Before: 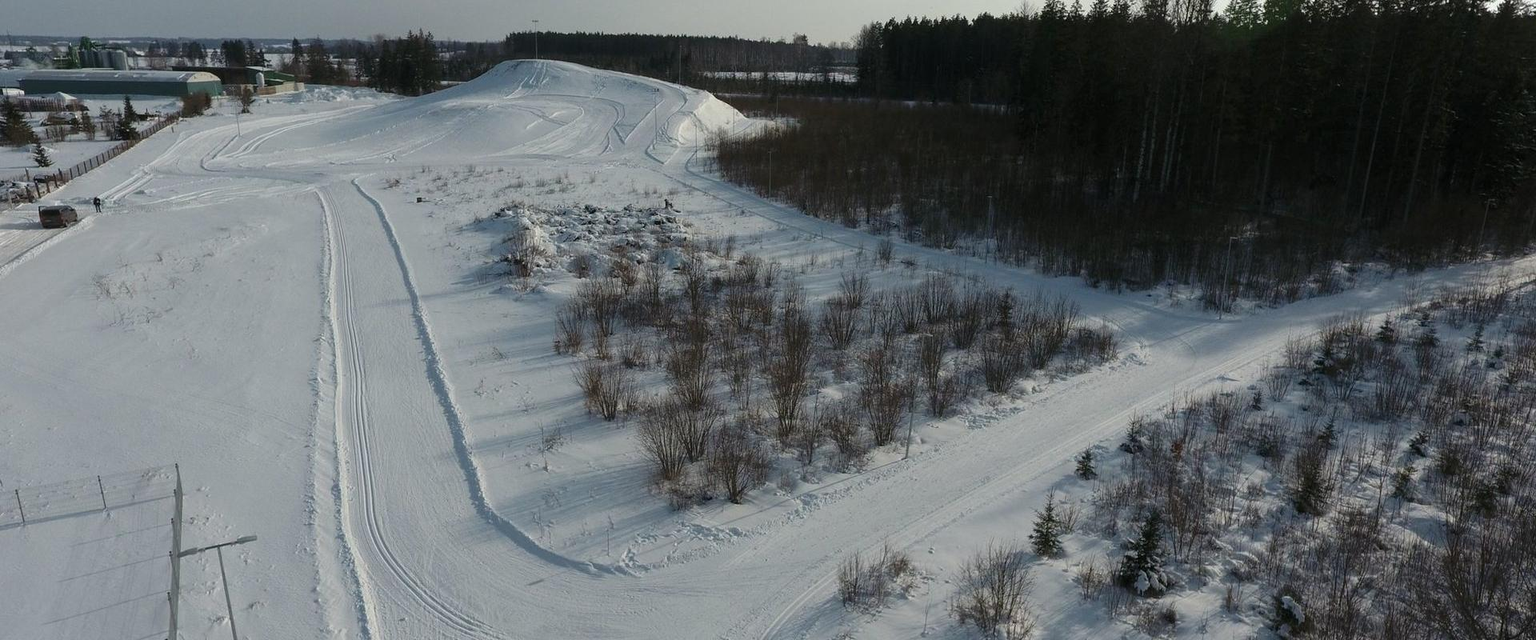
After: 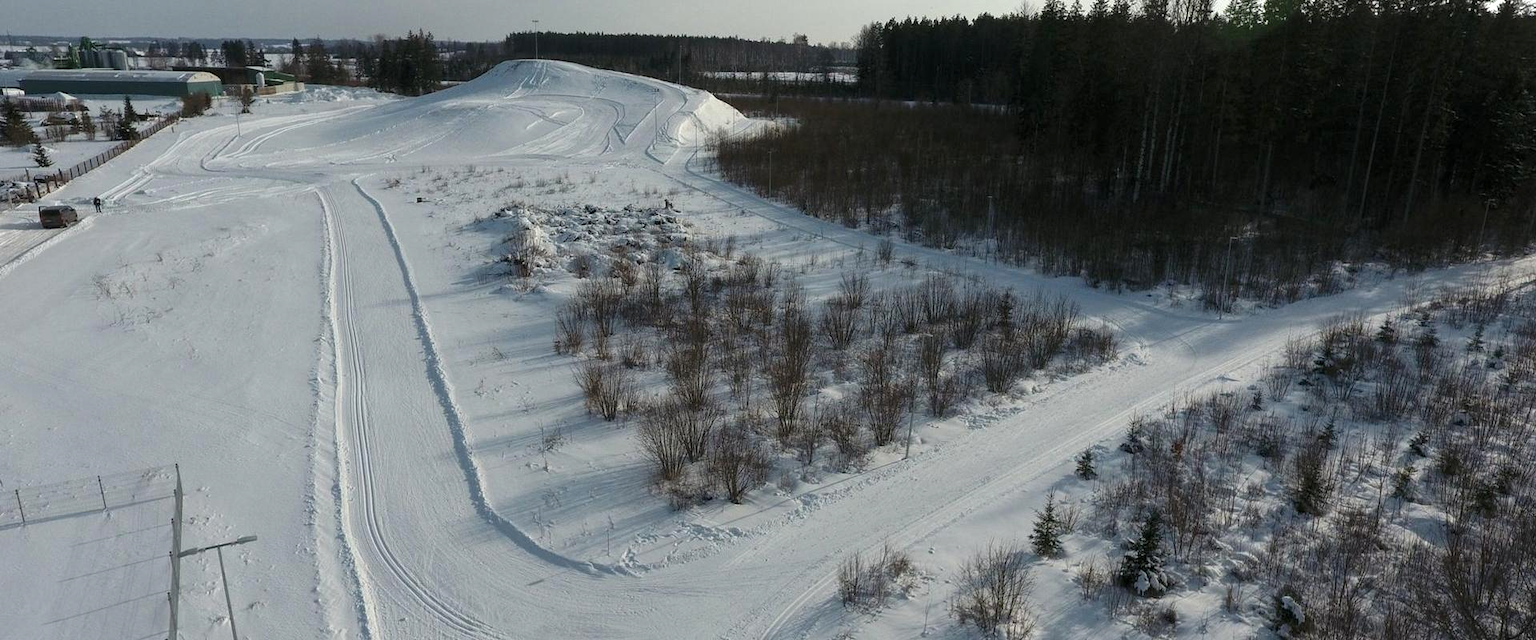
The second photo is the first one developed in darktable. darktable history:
local contrast: highlights 102%, shadows 99%, detail 119%, midtone range 0.2
exposure: exposure 0.213 EV, compensate exposure bias true, compensate highlight preservation false
